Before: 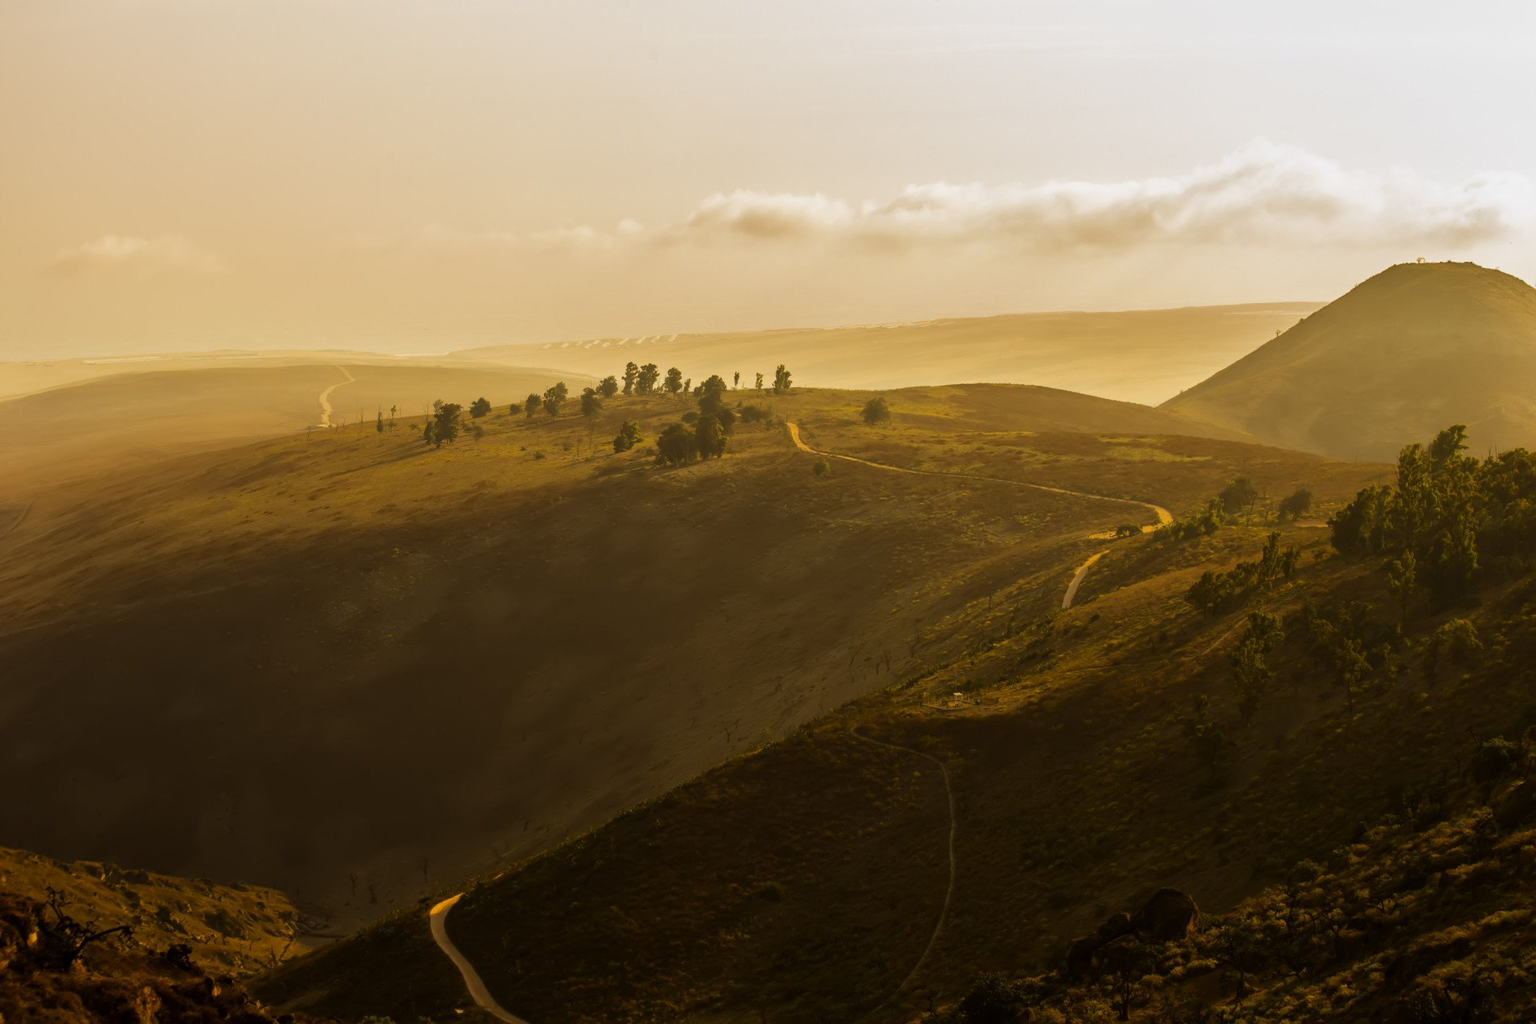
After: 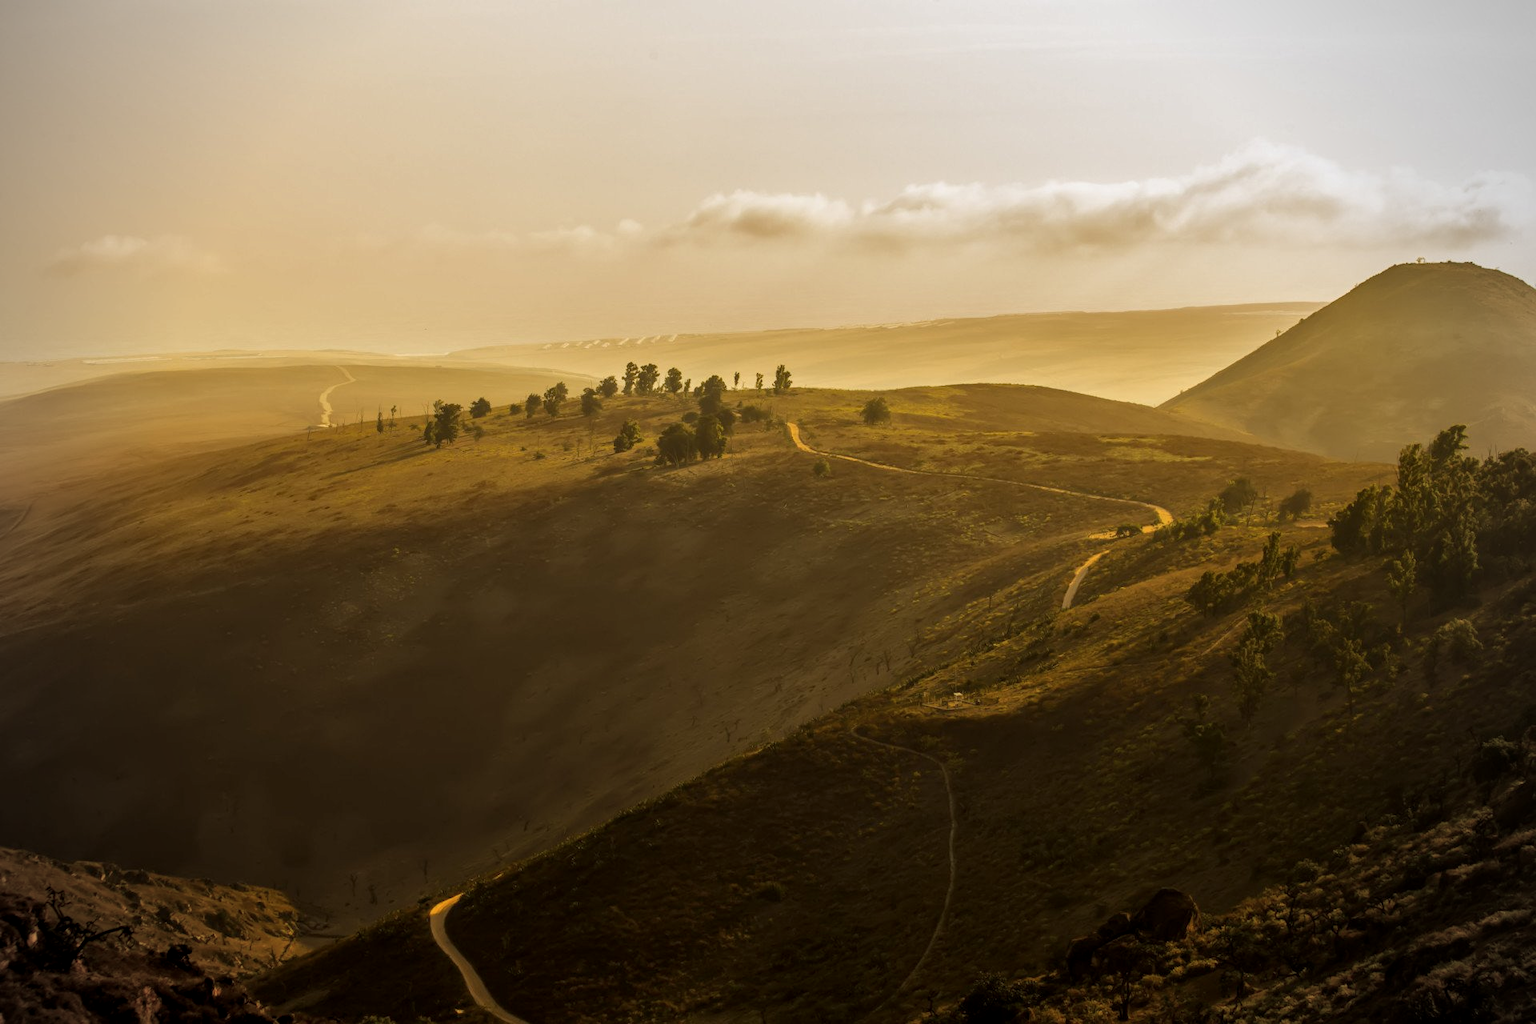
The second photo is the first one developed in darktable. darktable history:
vignetting: on, module defaults
local contrast: on, module defaults
